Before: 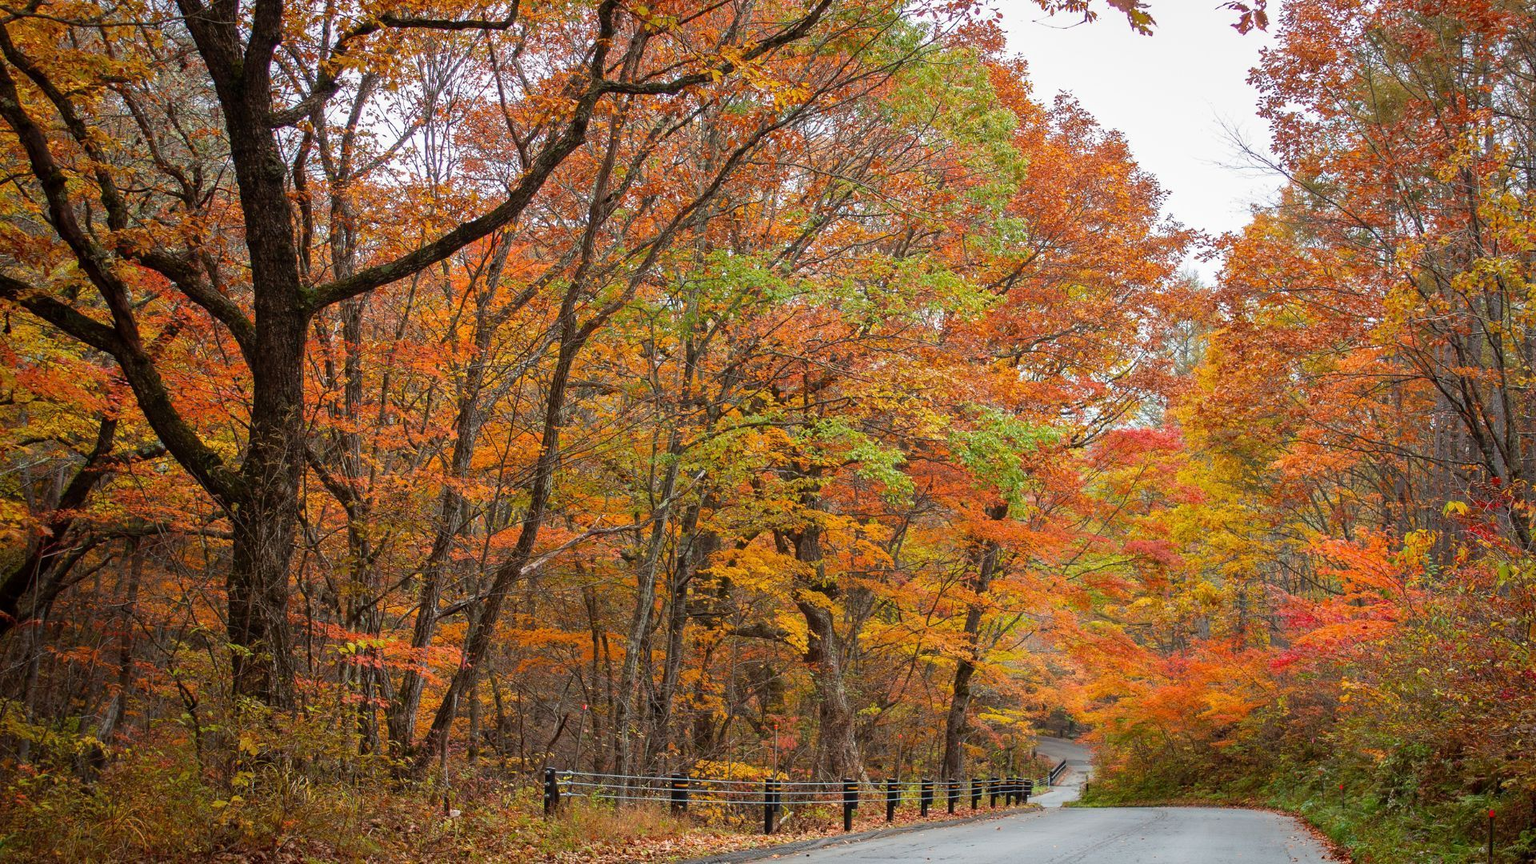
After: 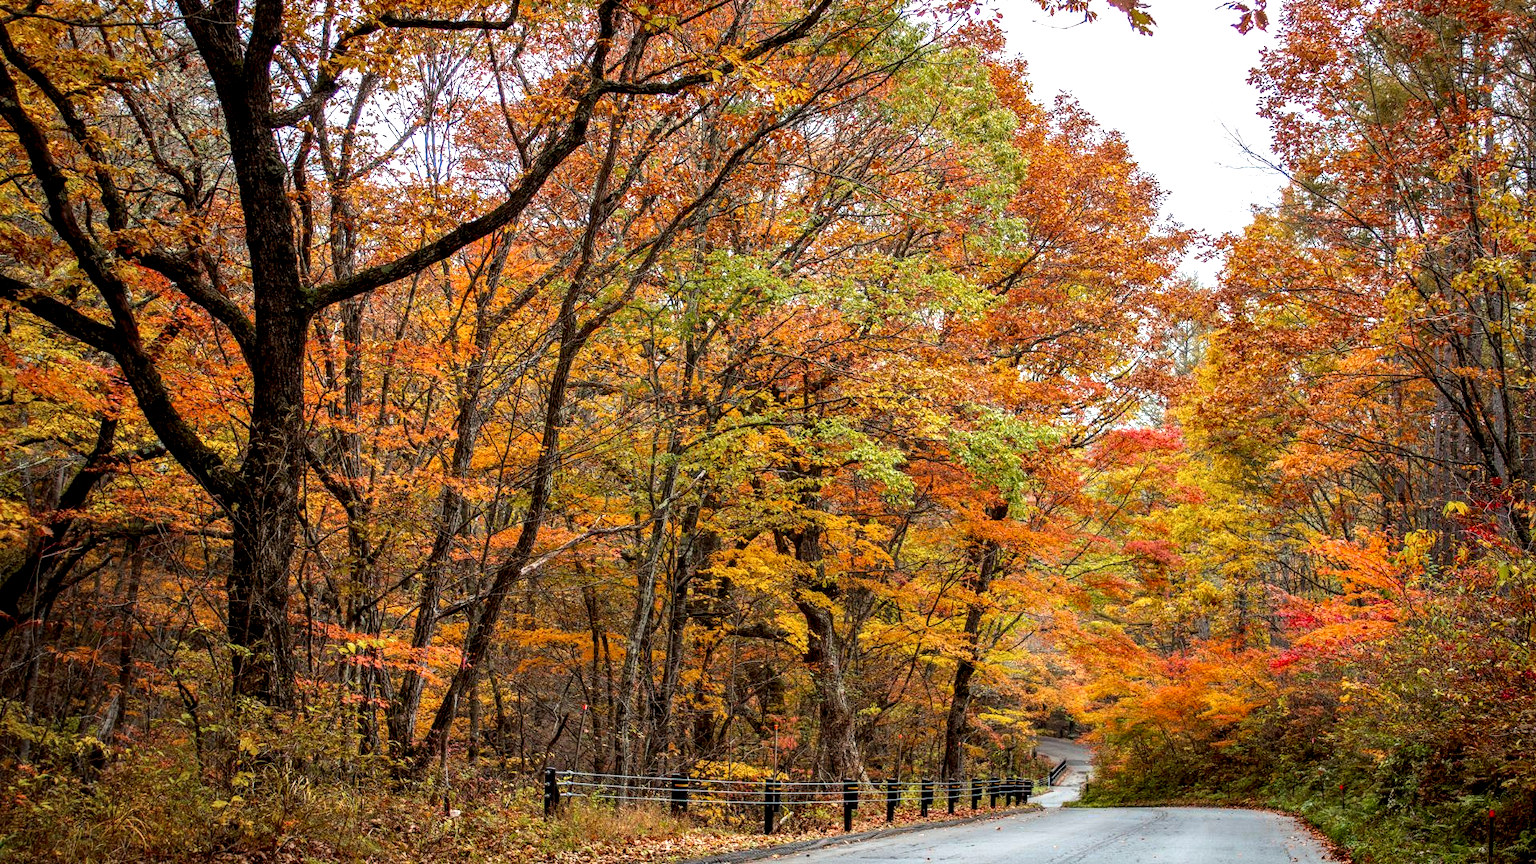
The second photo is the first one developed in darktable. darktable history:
color zones: curves: ch0 [(0.254, 0.492) (0.724, 0.62)]; ch1 [(0.25, 0.528) (0.719, 0.796)]; ch2 [(0, 0.472) (0.25, 0.5) (0.73, 0.184)]
local contrast: highlights 65%, shadows 54%, detail 169%, midtone range 0.514
